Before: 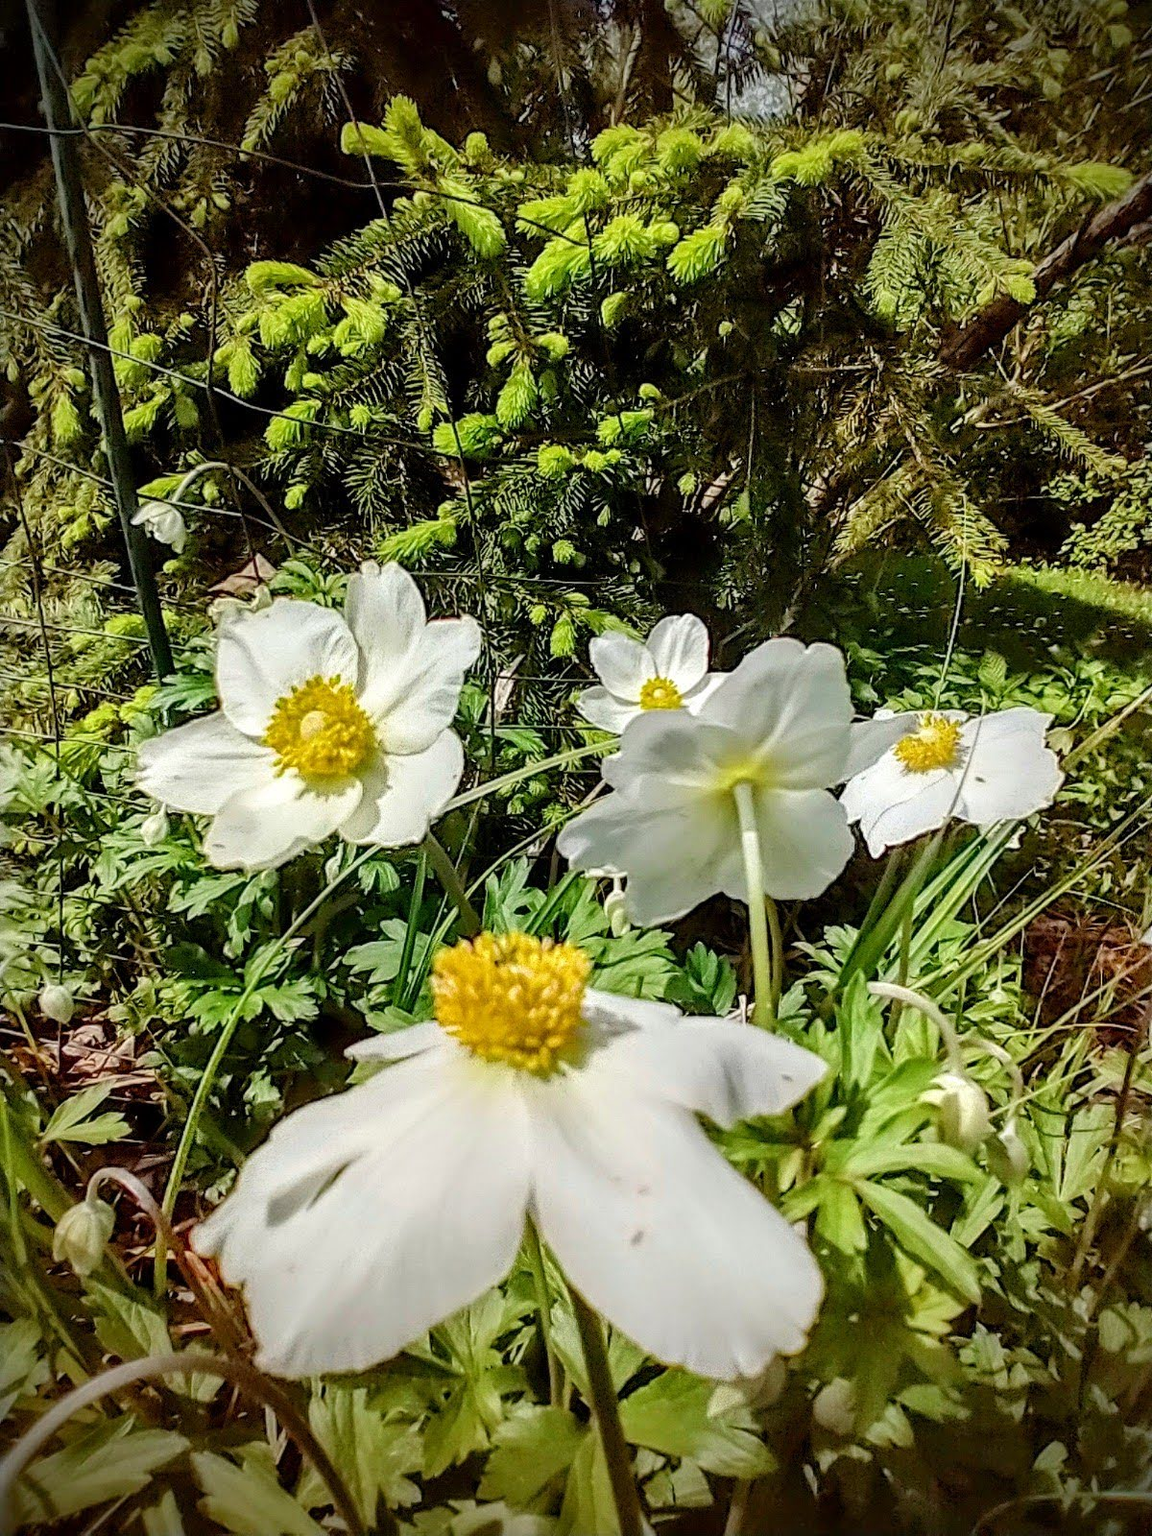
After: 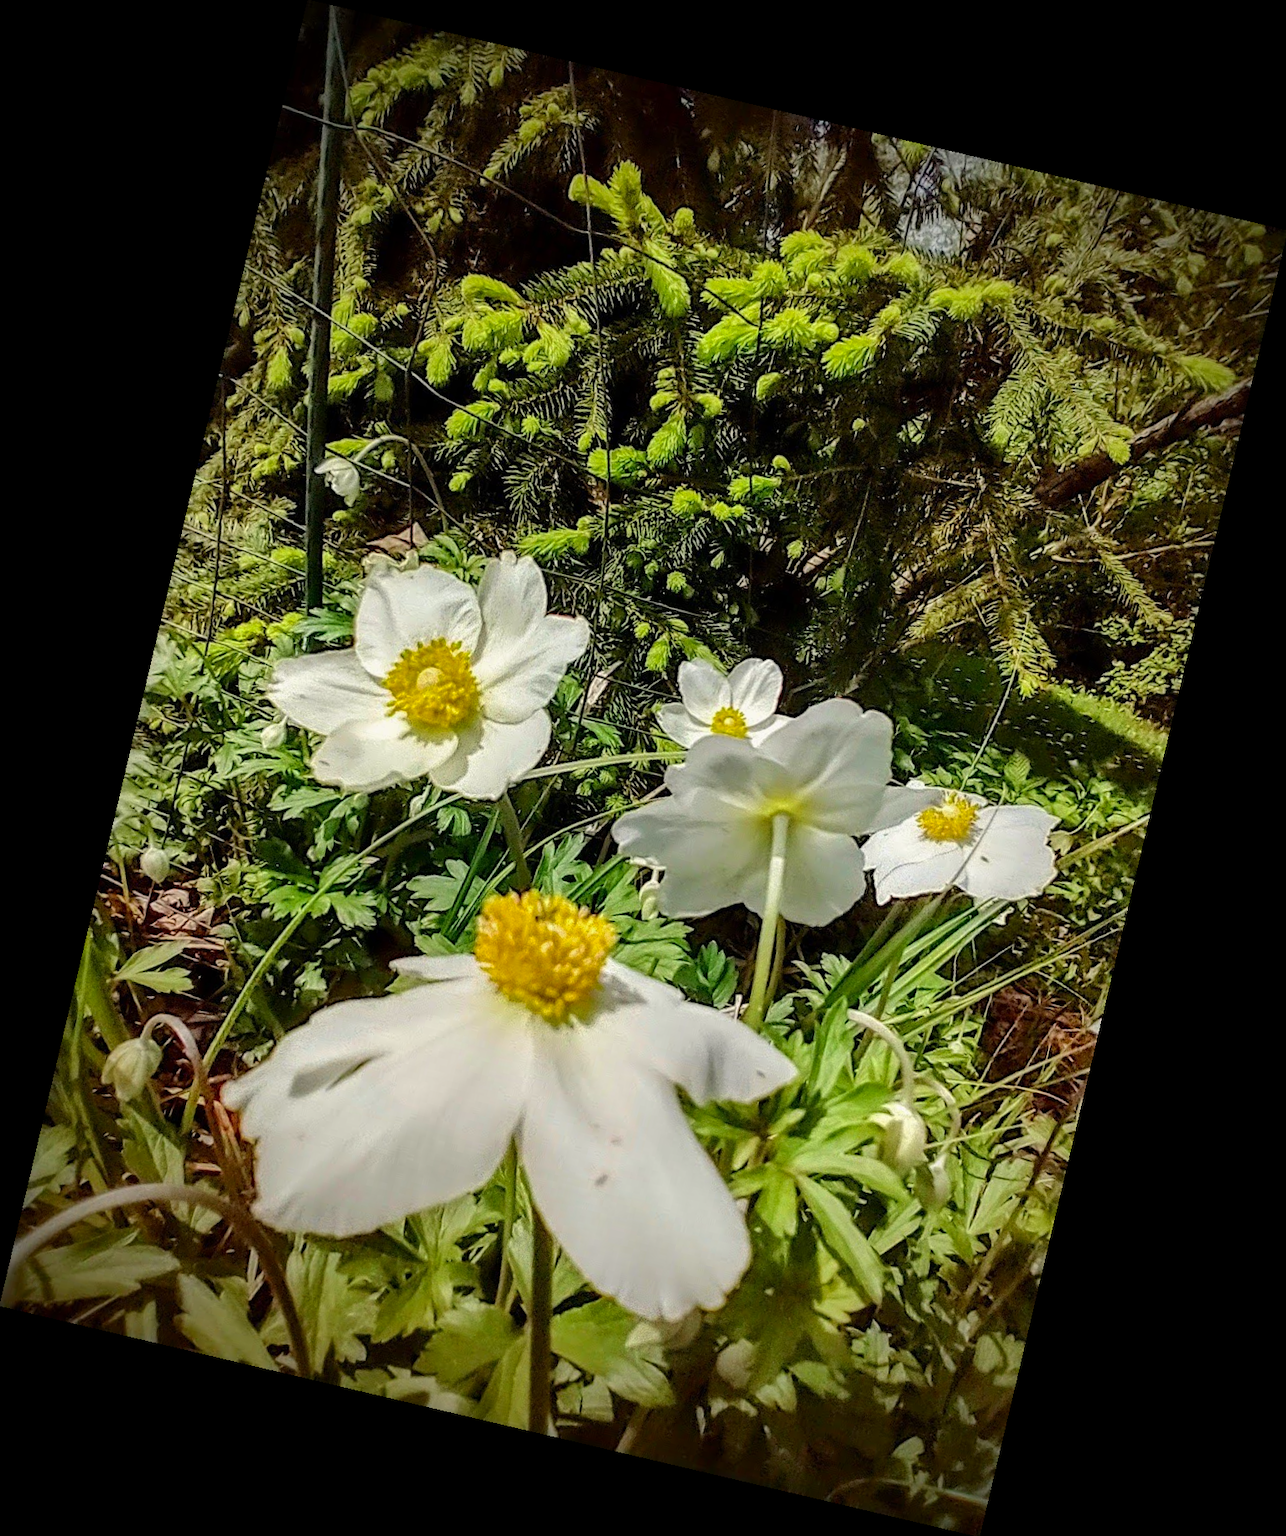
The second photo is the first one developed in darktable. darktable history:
tone equalizer: on, module defaults
shadows and highlights: shadows -20, white point adjustment -2, highlights -35
color correction: highlights b* 3
rotate and perspective: rotation 13.27°, automatic cropping off
